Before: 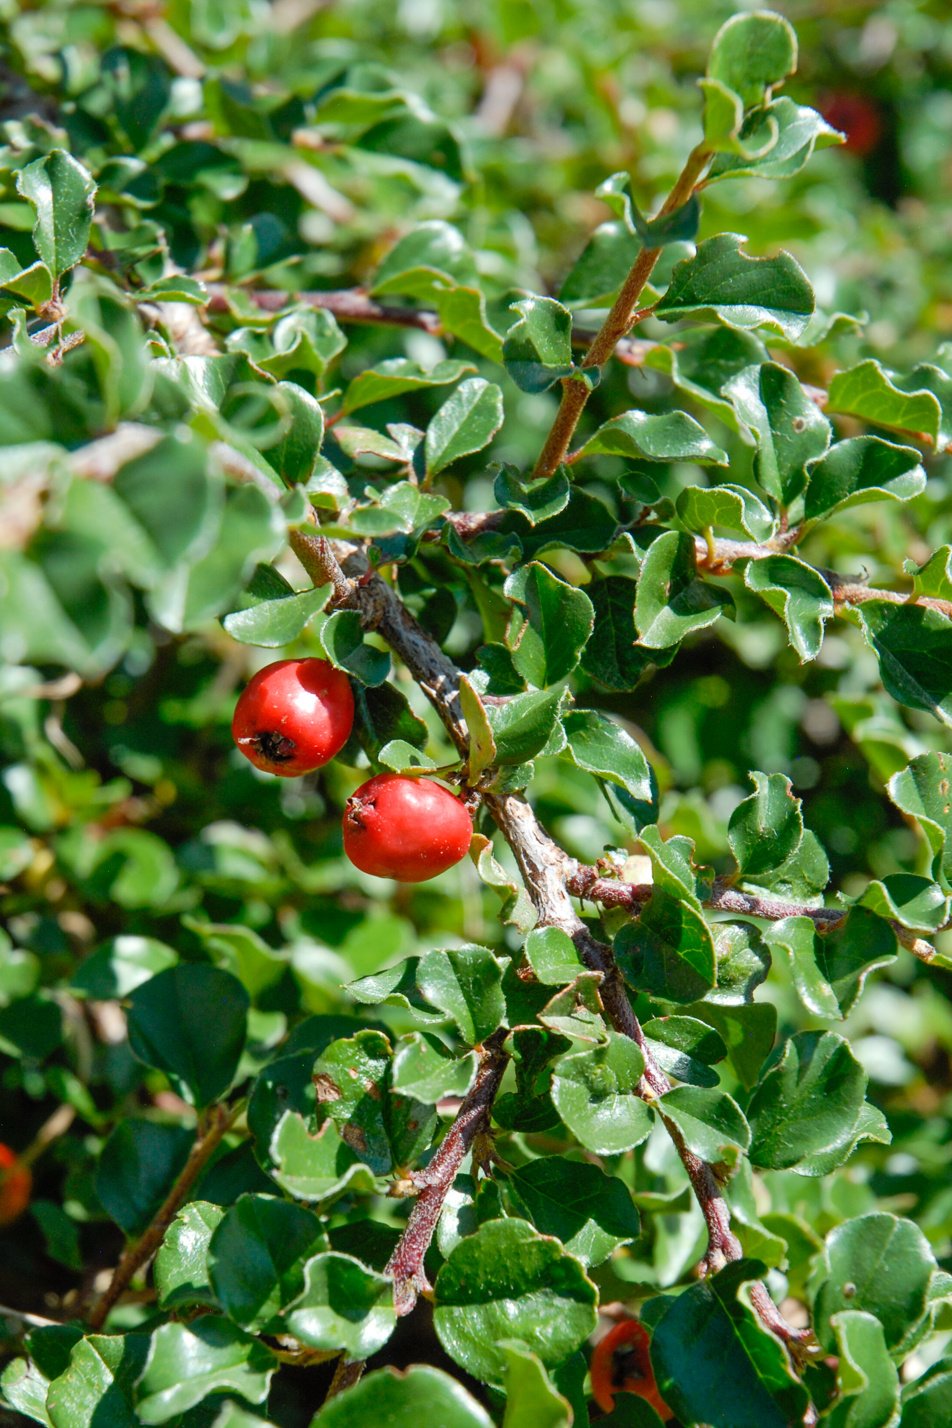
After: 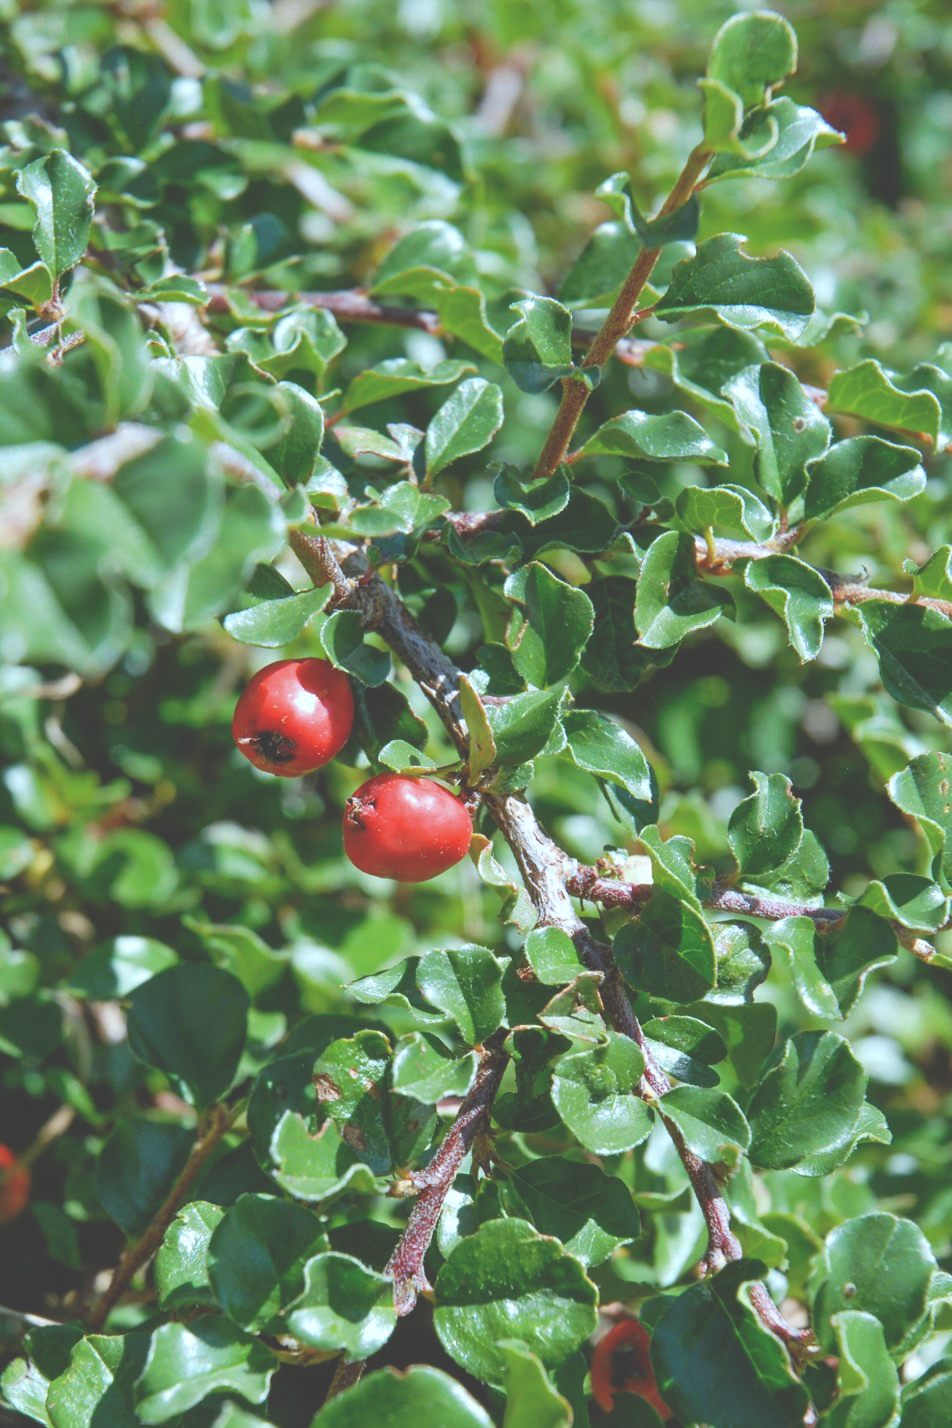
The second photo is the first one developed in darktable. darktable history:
white balance: red 0.924, blue 1.095
exposure: black level correction -0.041, exposure 0.064 EV, compensate highlight preservation false
